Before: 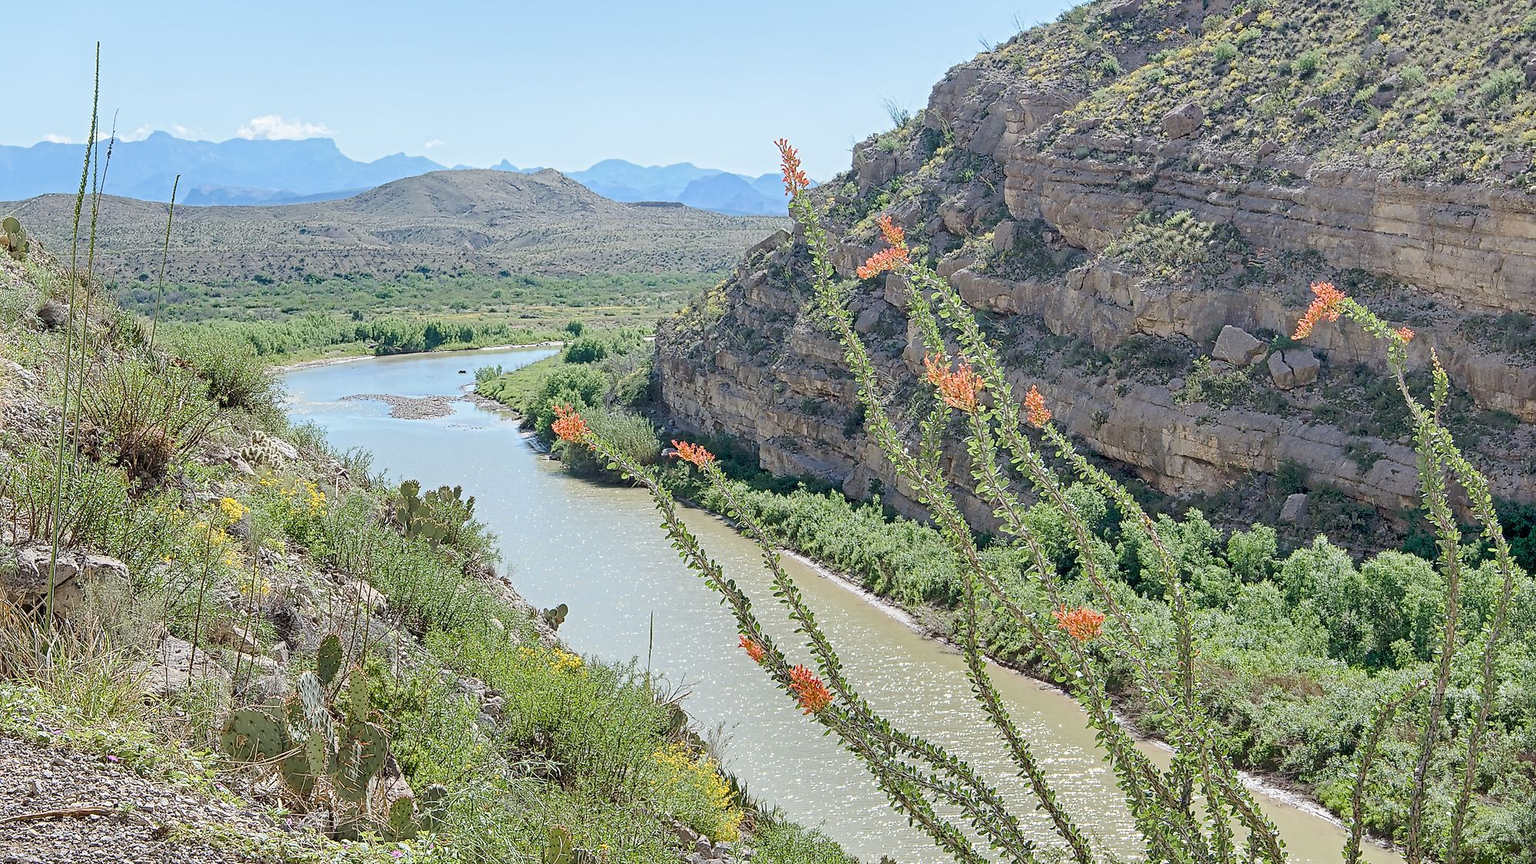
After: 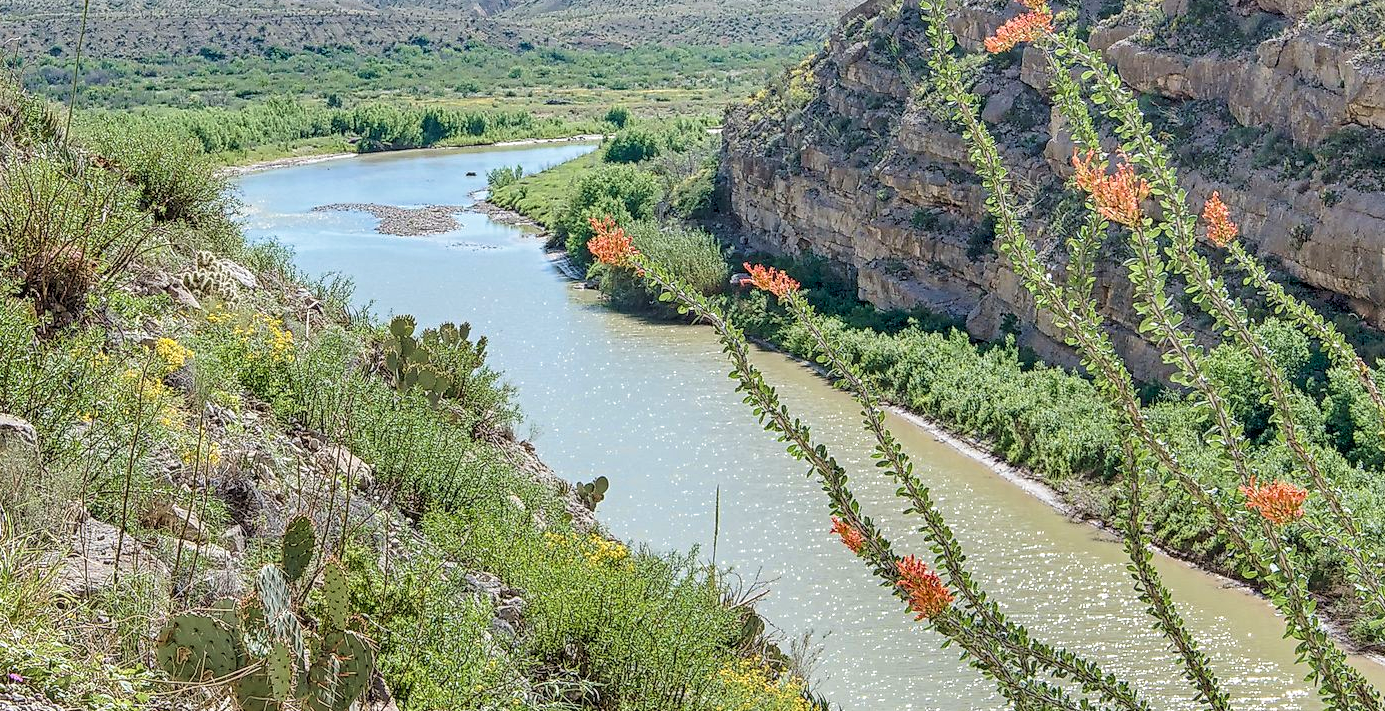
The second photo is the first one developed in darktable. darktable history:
local contrast: on, module defaults
crop: left 6.593%, top 27.641%, right 24.15%, bottom 9.019%
velvia: on, module defaults
